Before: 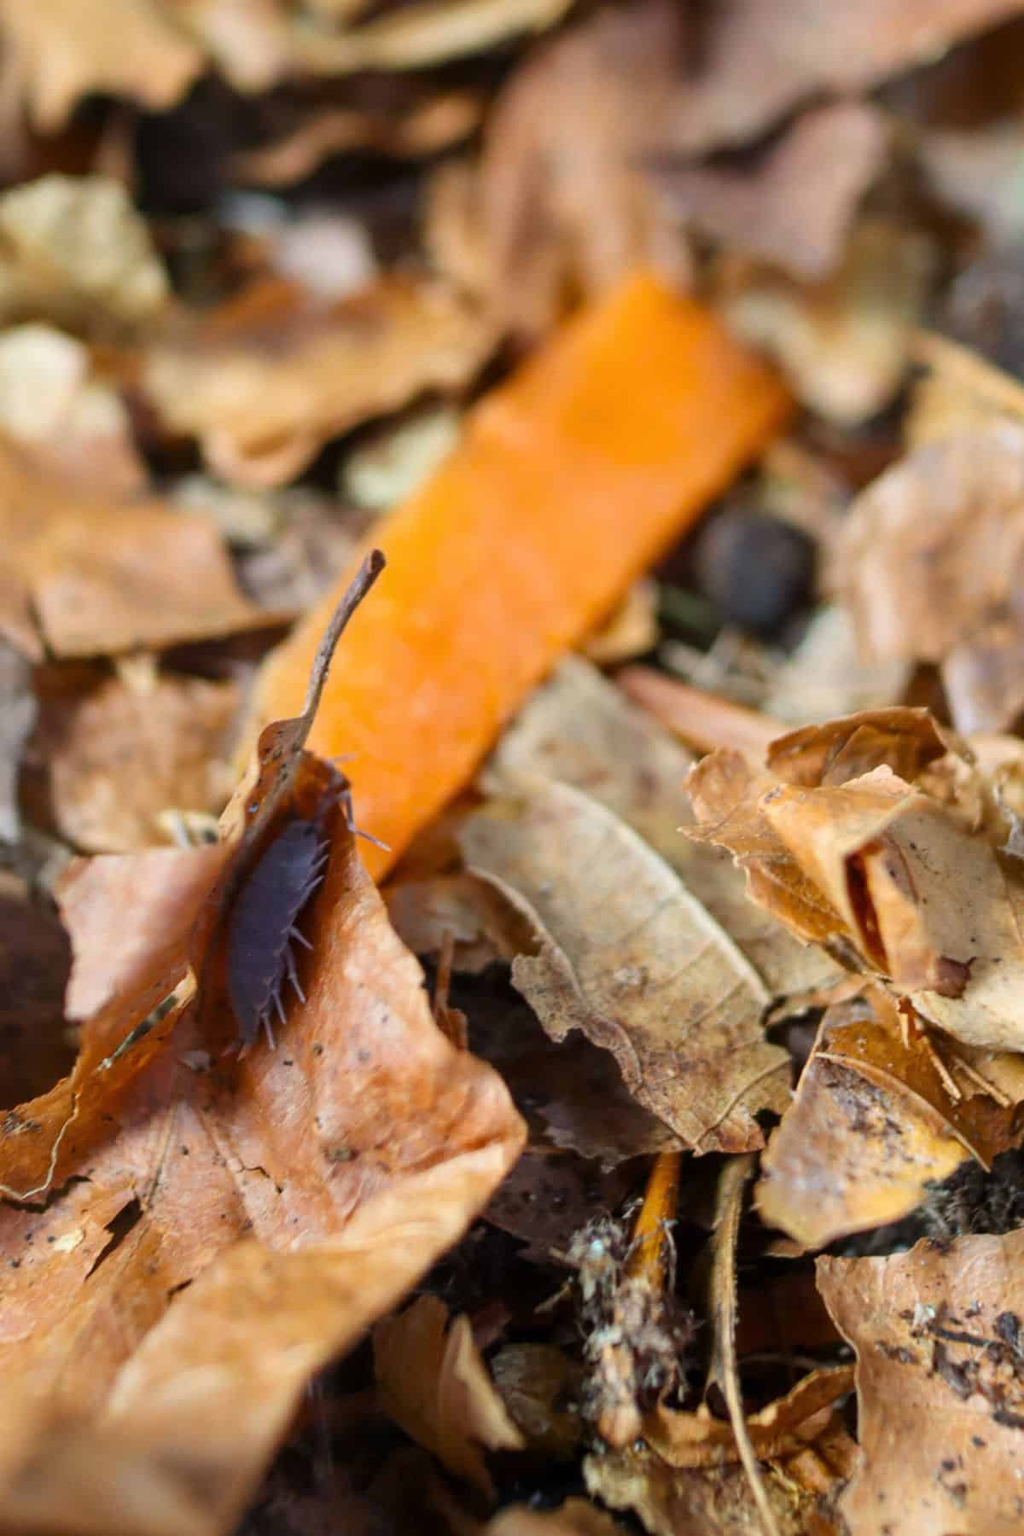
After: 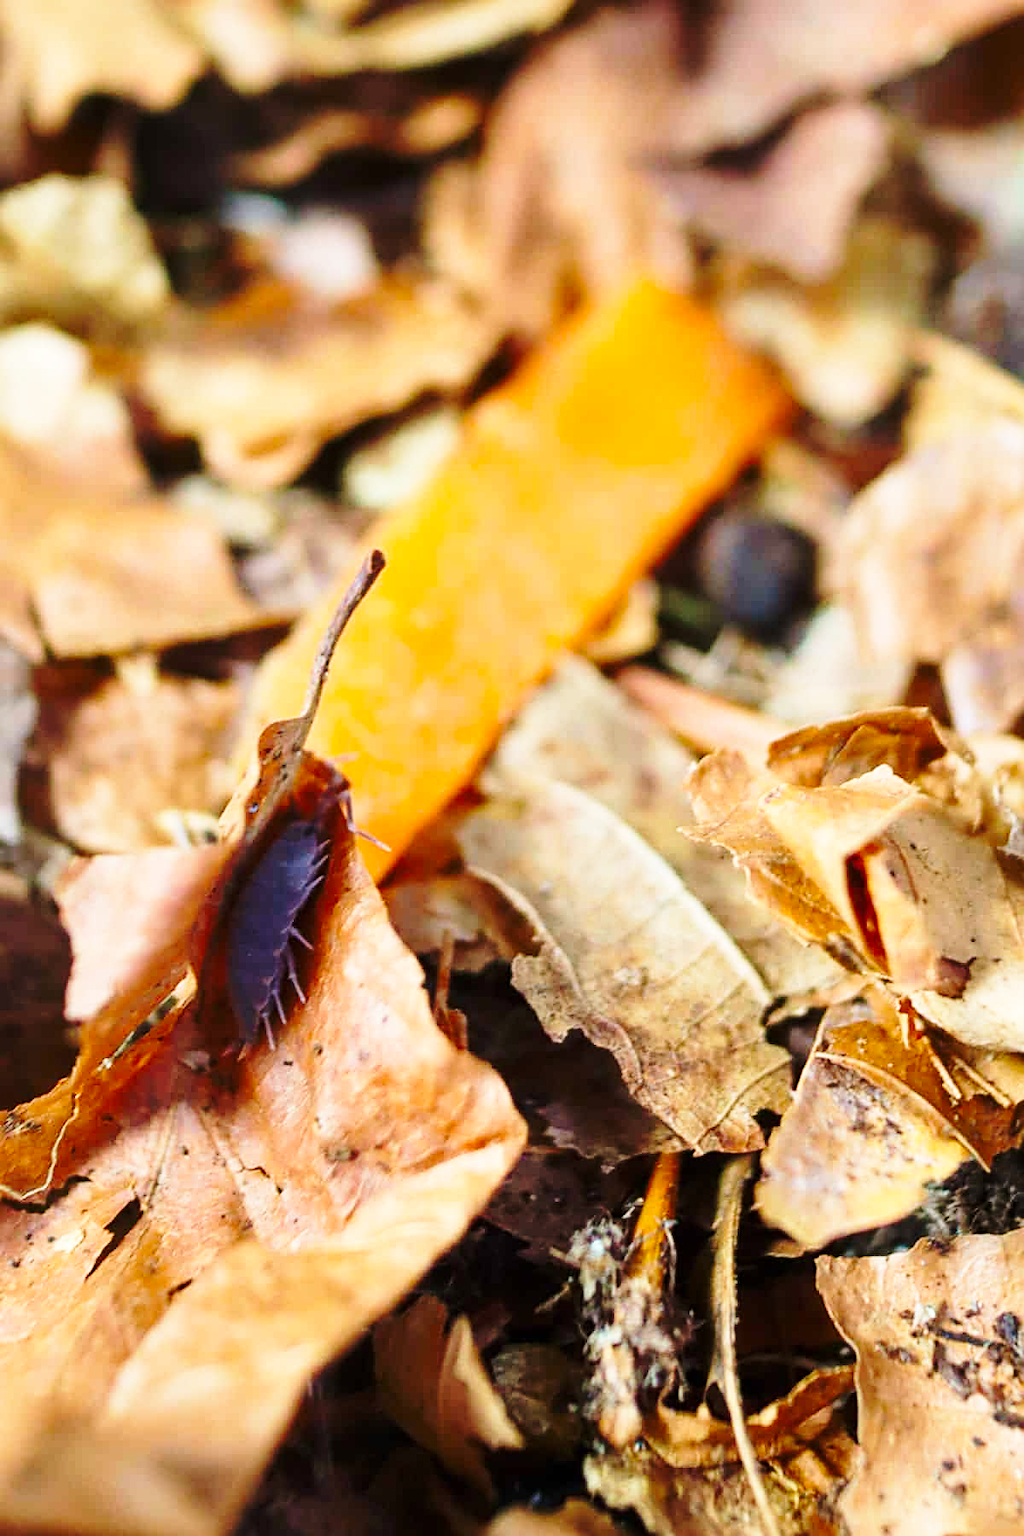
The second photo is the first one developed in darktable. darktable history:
sharpen: on, module defaults
velvia: on, module defaults
base curve: curves: ch0 [(0, 0) (0.036, 0.037) (0.121, 0.228) (0.46, 0.76) (0.859, 0.983) (1, 1)], preserve colors none
